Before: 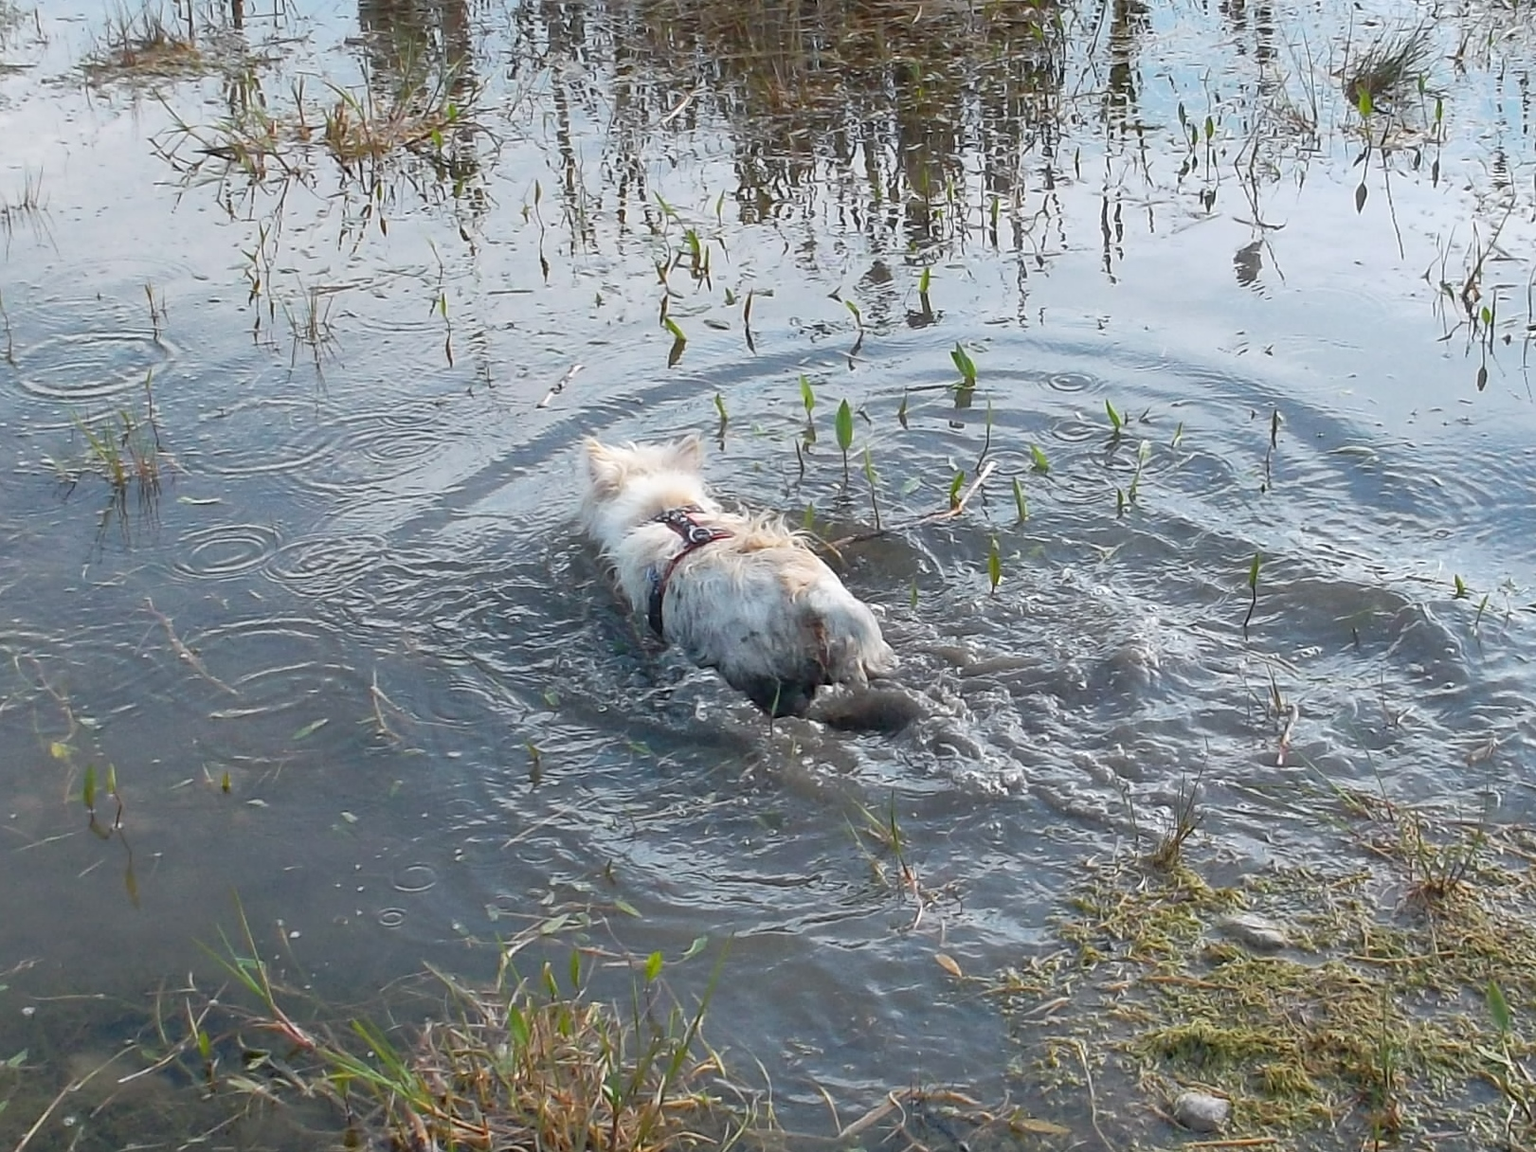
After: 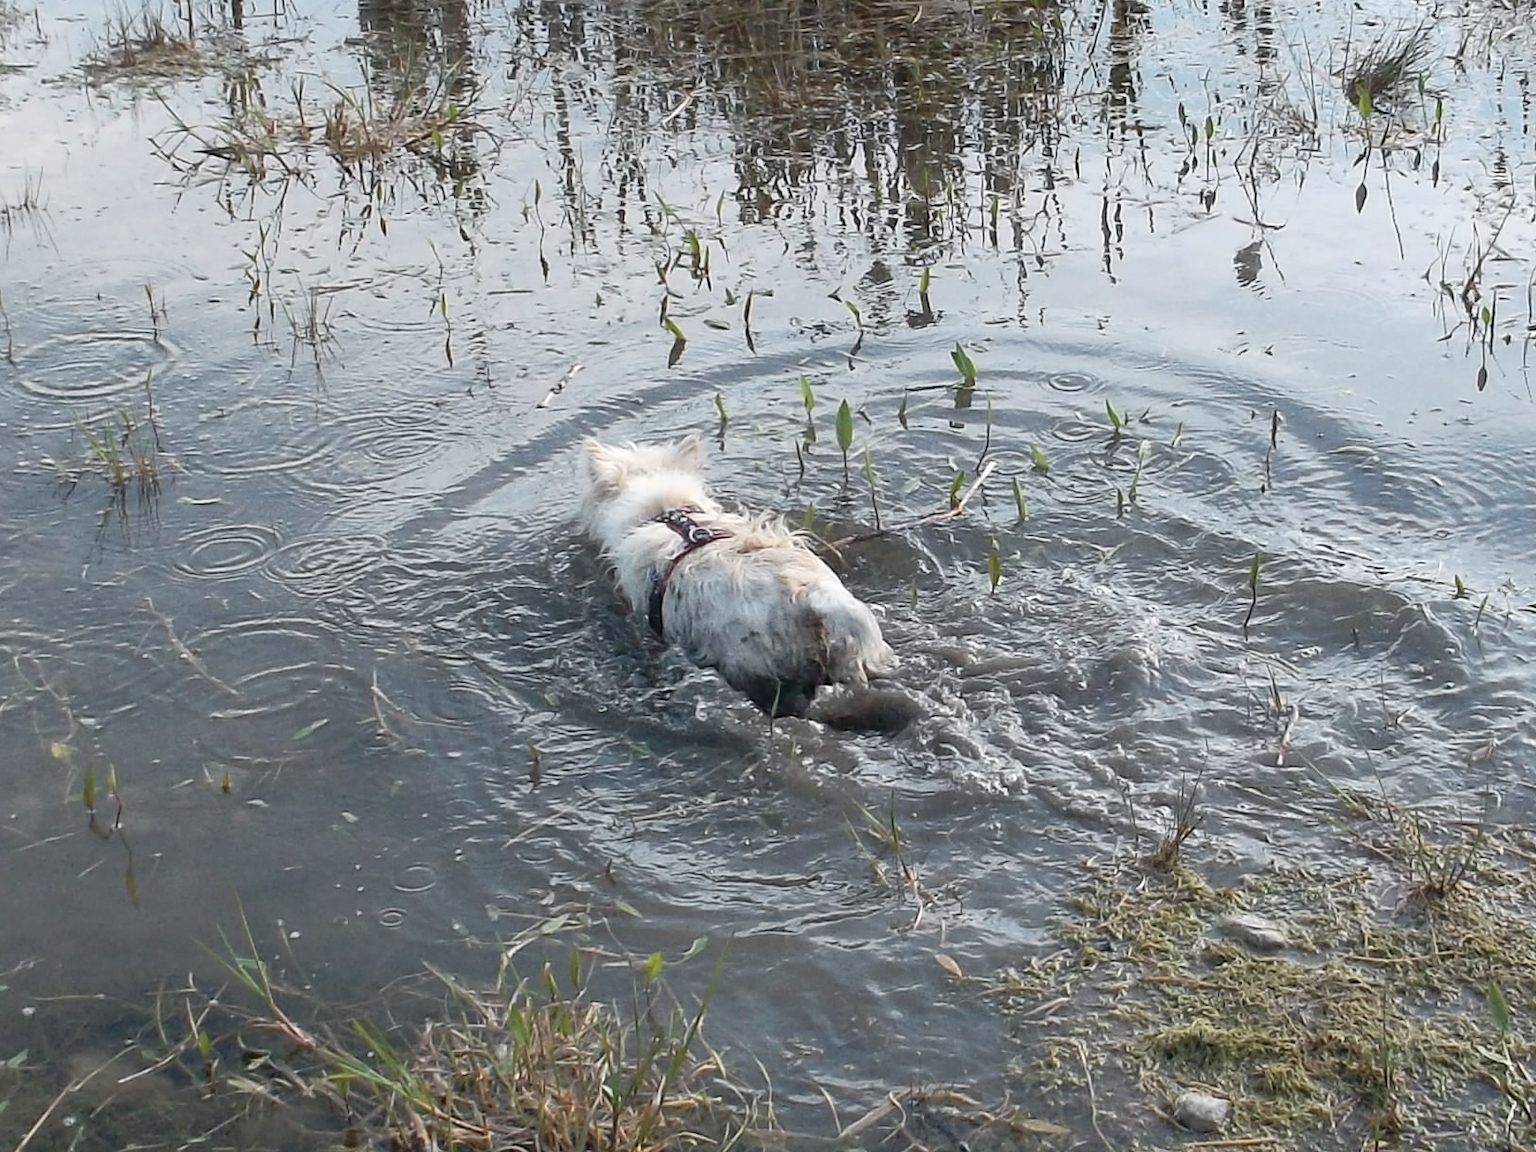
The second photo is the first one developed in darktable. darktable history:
contrast brightness saturation: contrast 0.098, saturation -0.29
